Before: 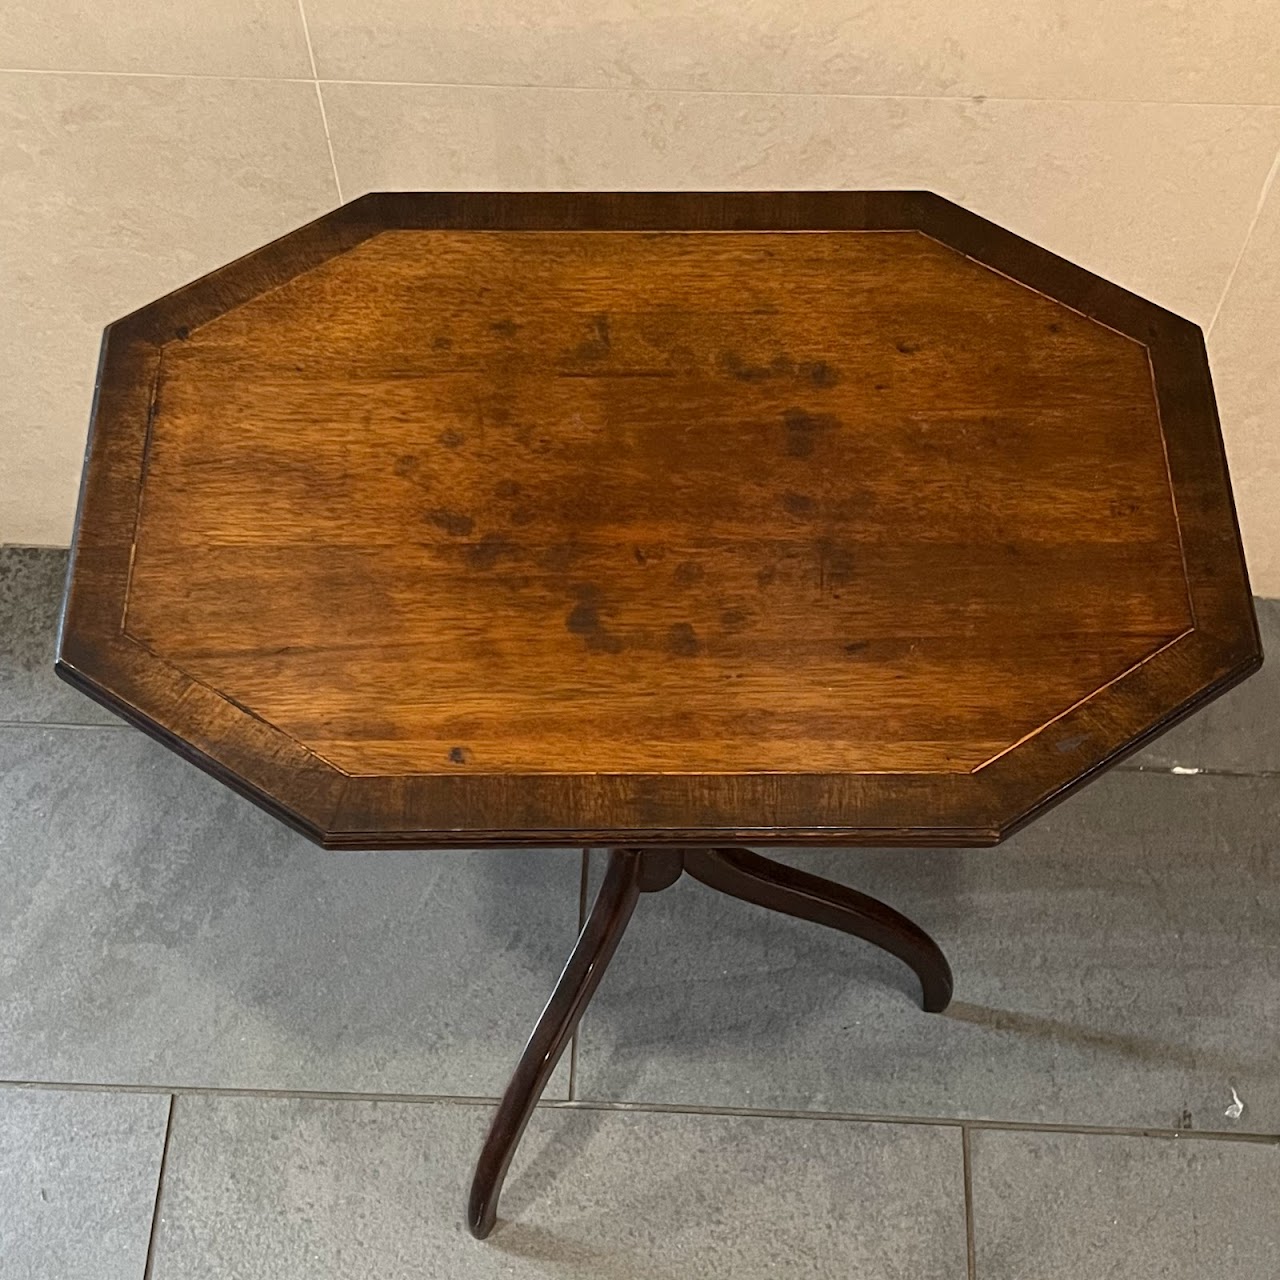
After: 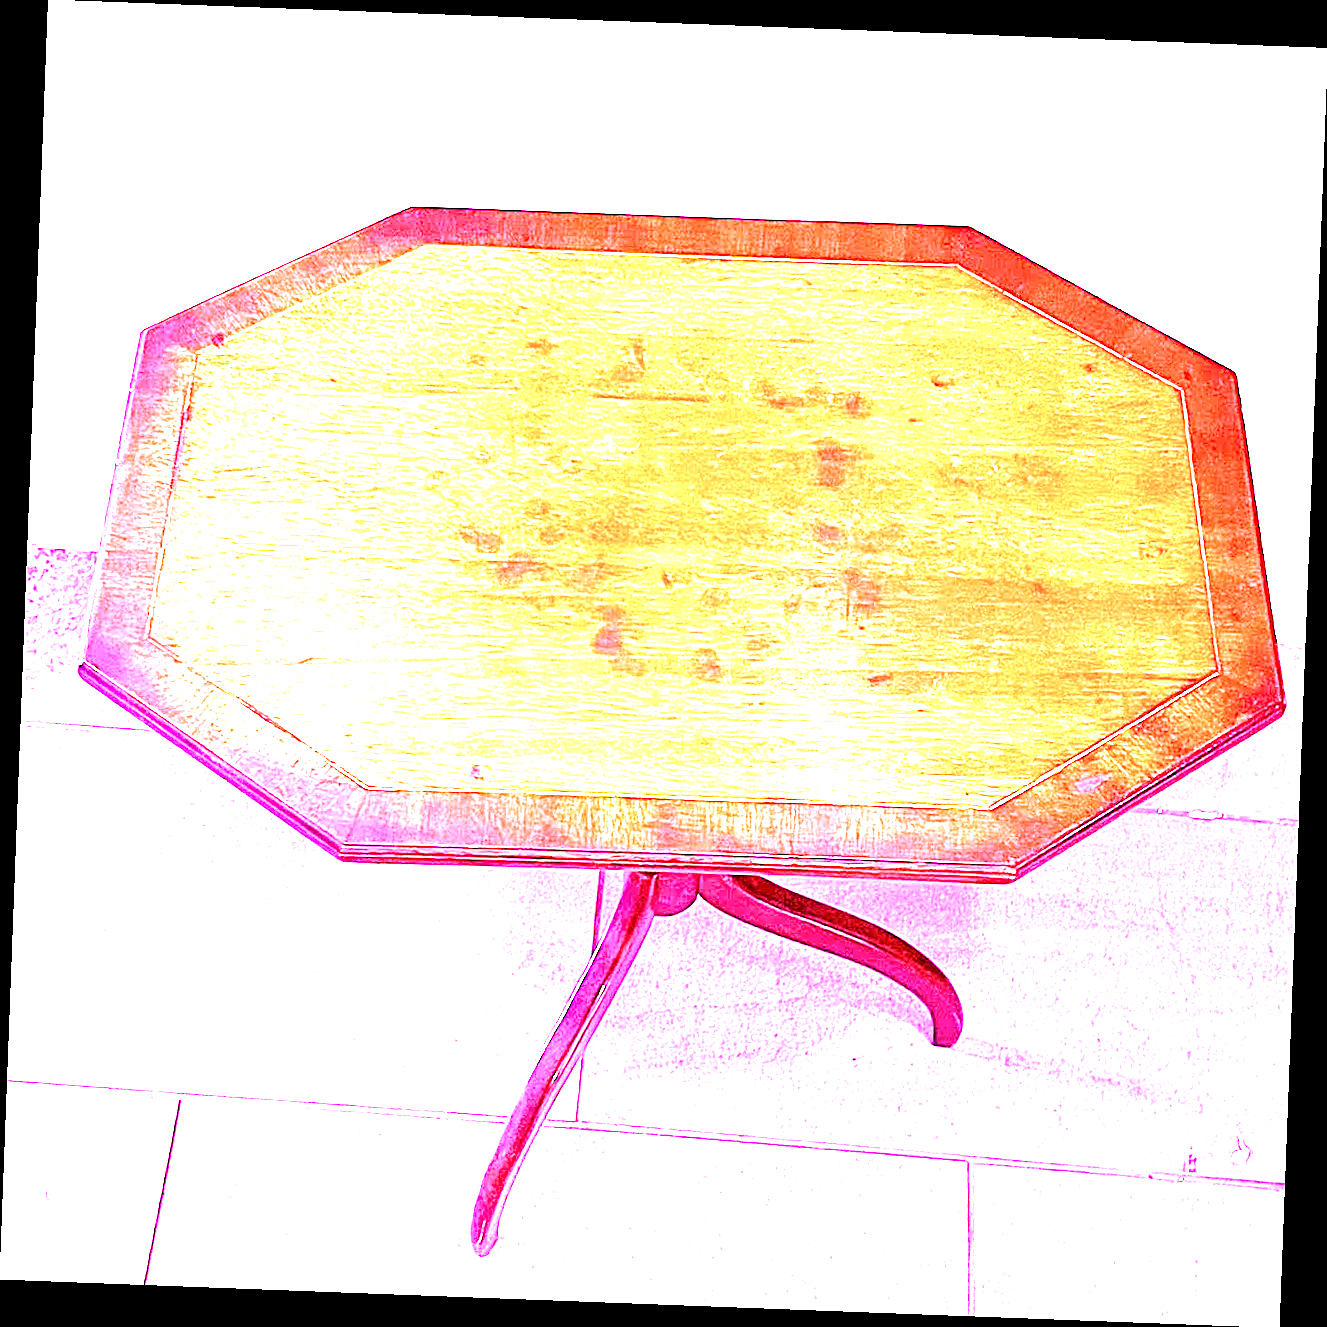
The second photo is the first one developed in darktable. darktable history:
rotate and perspective: rotation 2.17°, automatic cropping off
contrast equalizer: octaves 7, y [[0.6 ×6], [0.55 ×6], [0 ×6], [0 ×6], [0 ×6]], mix 0.15
white balance: red 8, blue 8
velvia: on, module defaults
sharpen: on, module defaults
